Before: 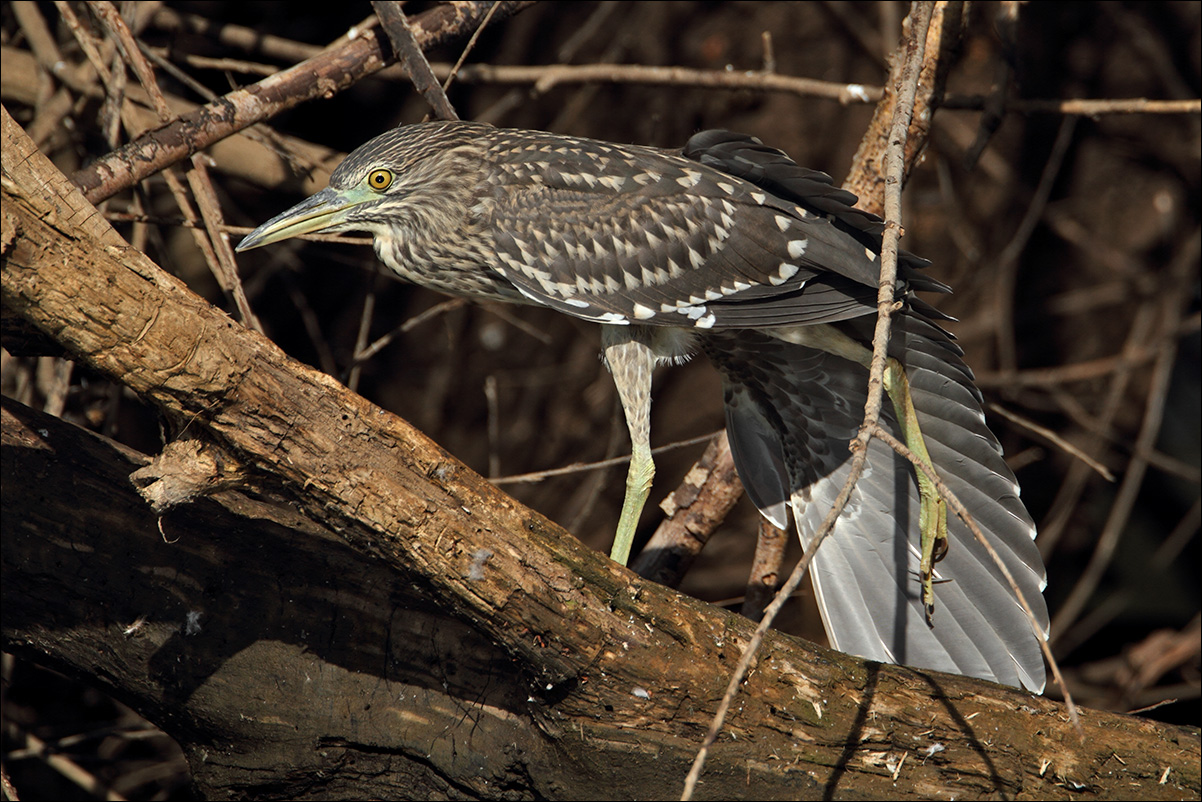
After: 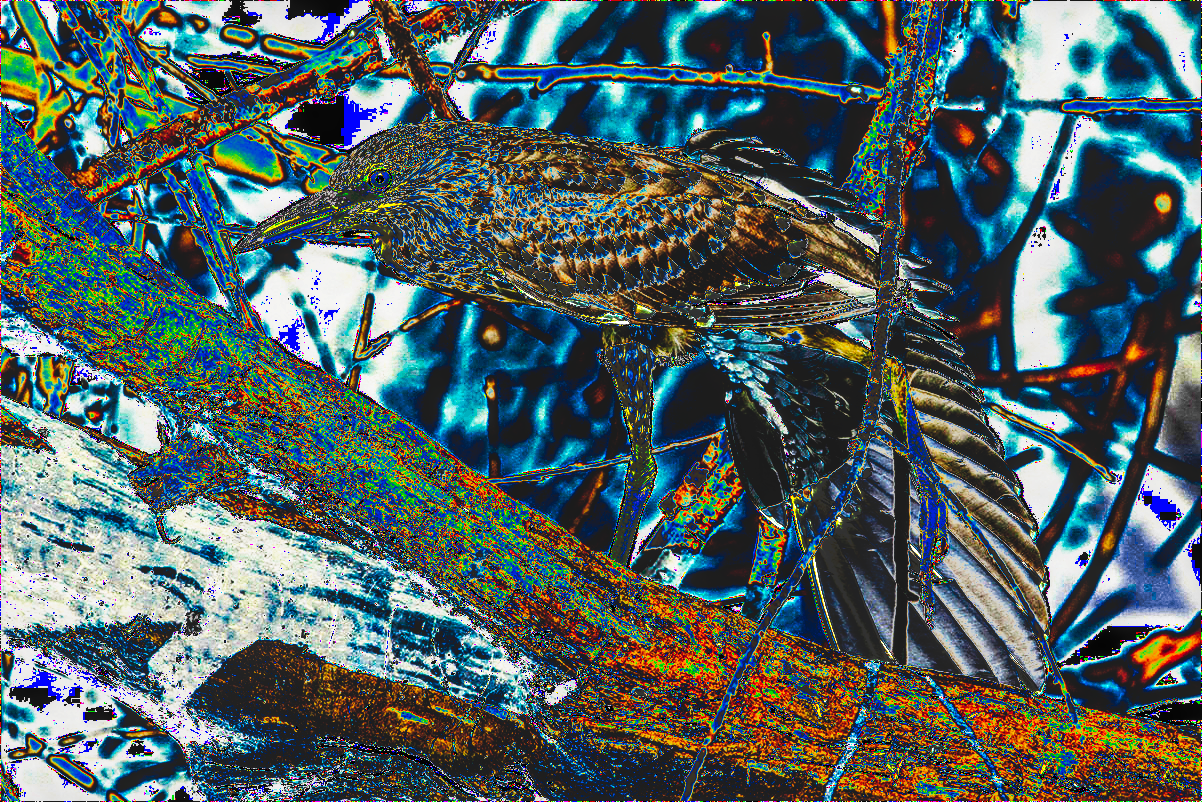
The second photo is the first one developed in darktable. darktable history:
local contrast: on, module defaults
sharpen: on, module defaults
tone curve: curves: ch0 [(0, 0) (0.003, 0.99) (0.011, 0.983) (0.025, 0.934) (0.044, 0.719) (0.069, 0.382) (0.1, 0.204) (0.136, 0.093) (0.177, 0.094) (0.224, 0.093) (0.277, 0.098) (0.335, 0.214) (0.399, 0.616) (0.468, 0.827) (0.543, 0.464) (0.623, 0.145) (0.709, 0.127) (0.801, 0.187) (0.898, 0.203) (1, 1)], preserve colors none
